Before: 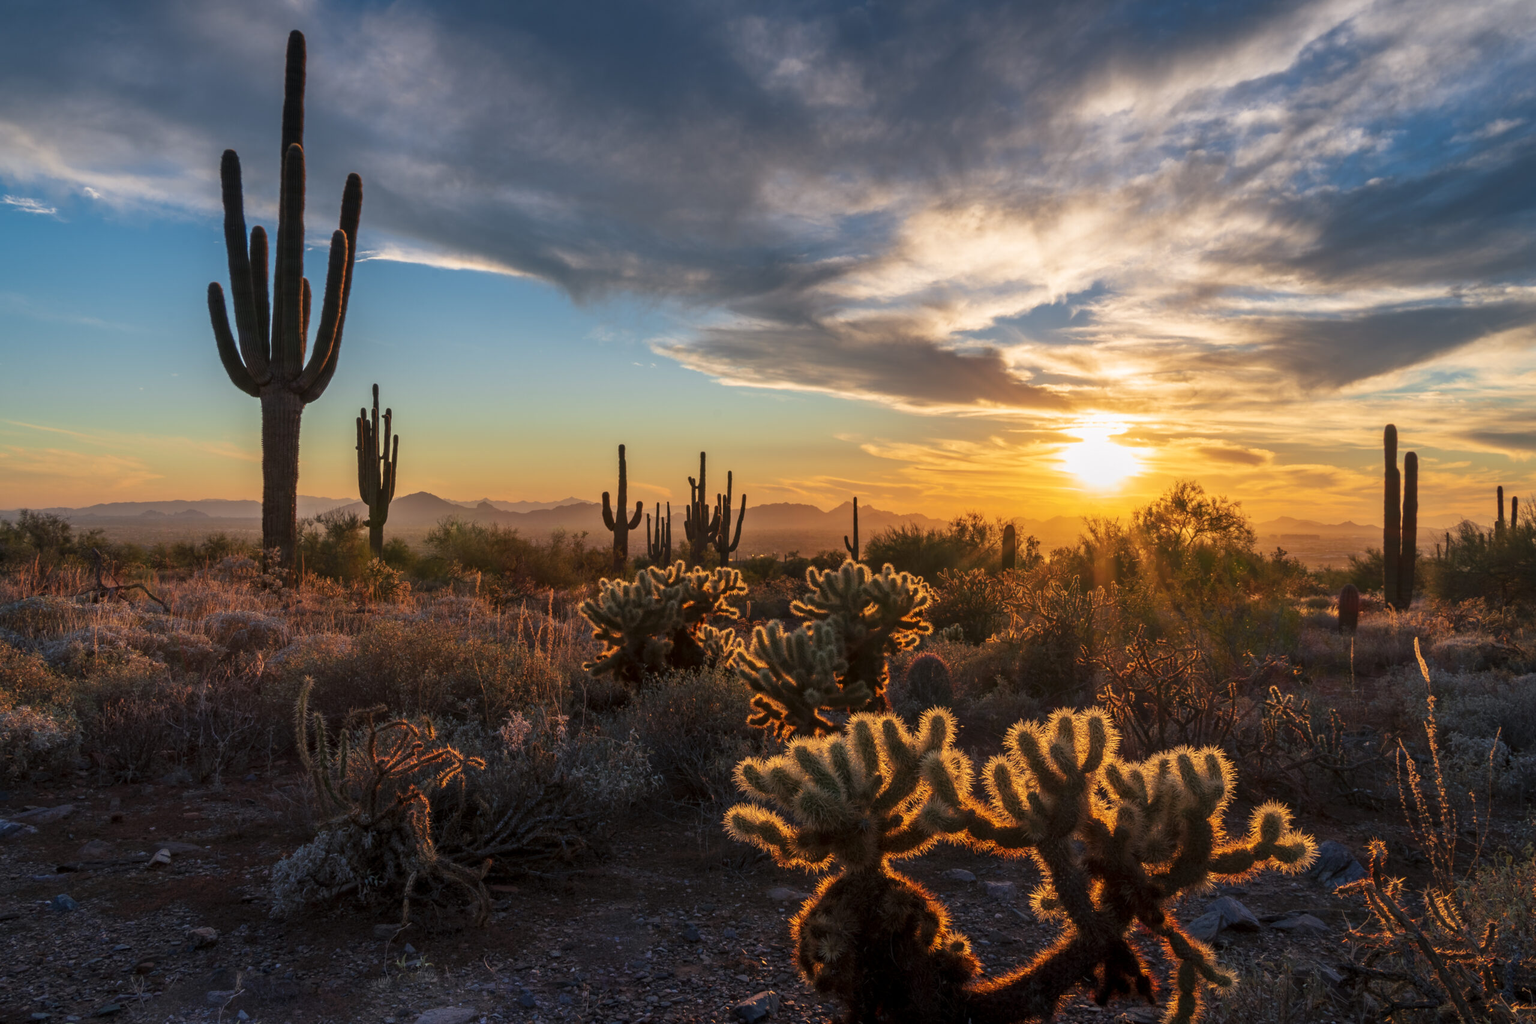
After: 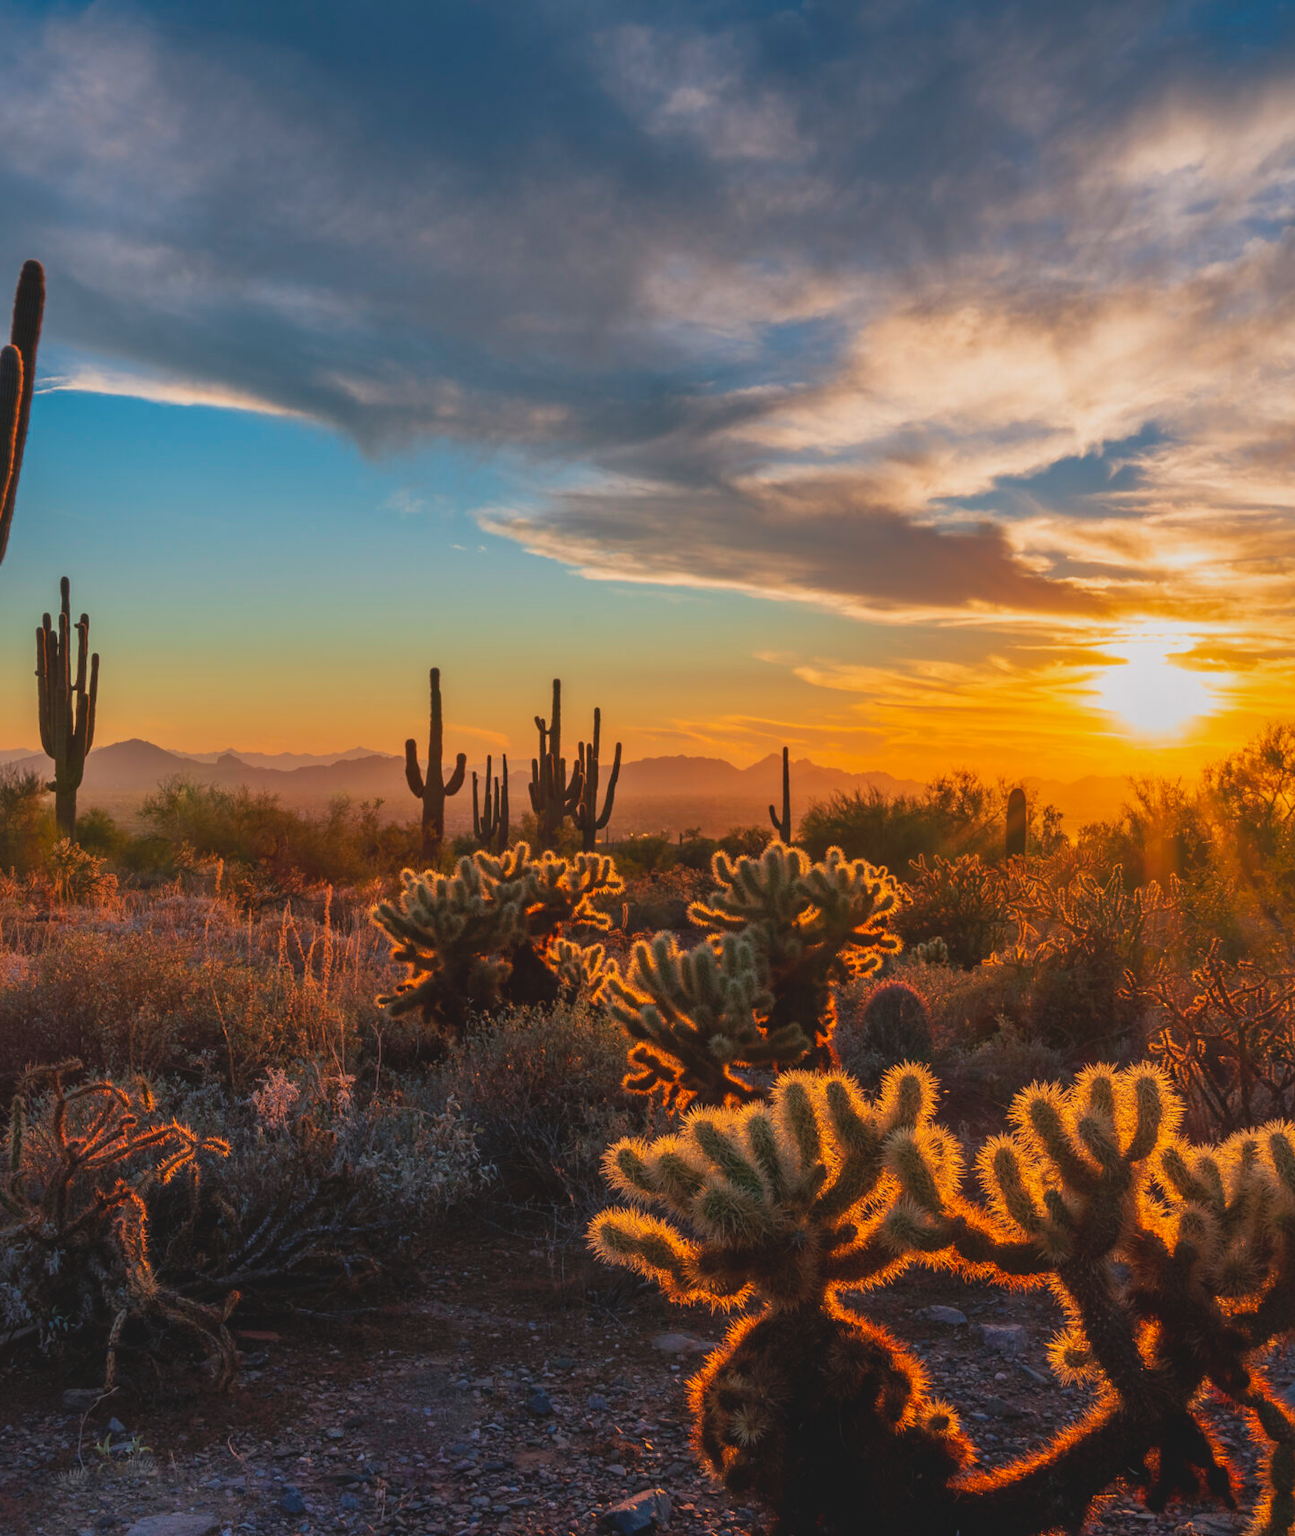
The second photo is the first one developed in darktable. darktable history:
shadows and highlights: shadows 30
crop: left 21.674%, right 22.086%
lowpass: radius 0.1, contrast 0.85, saturation 1.1, unbound 0
